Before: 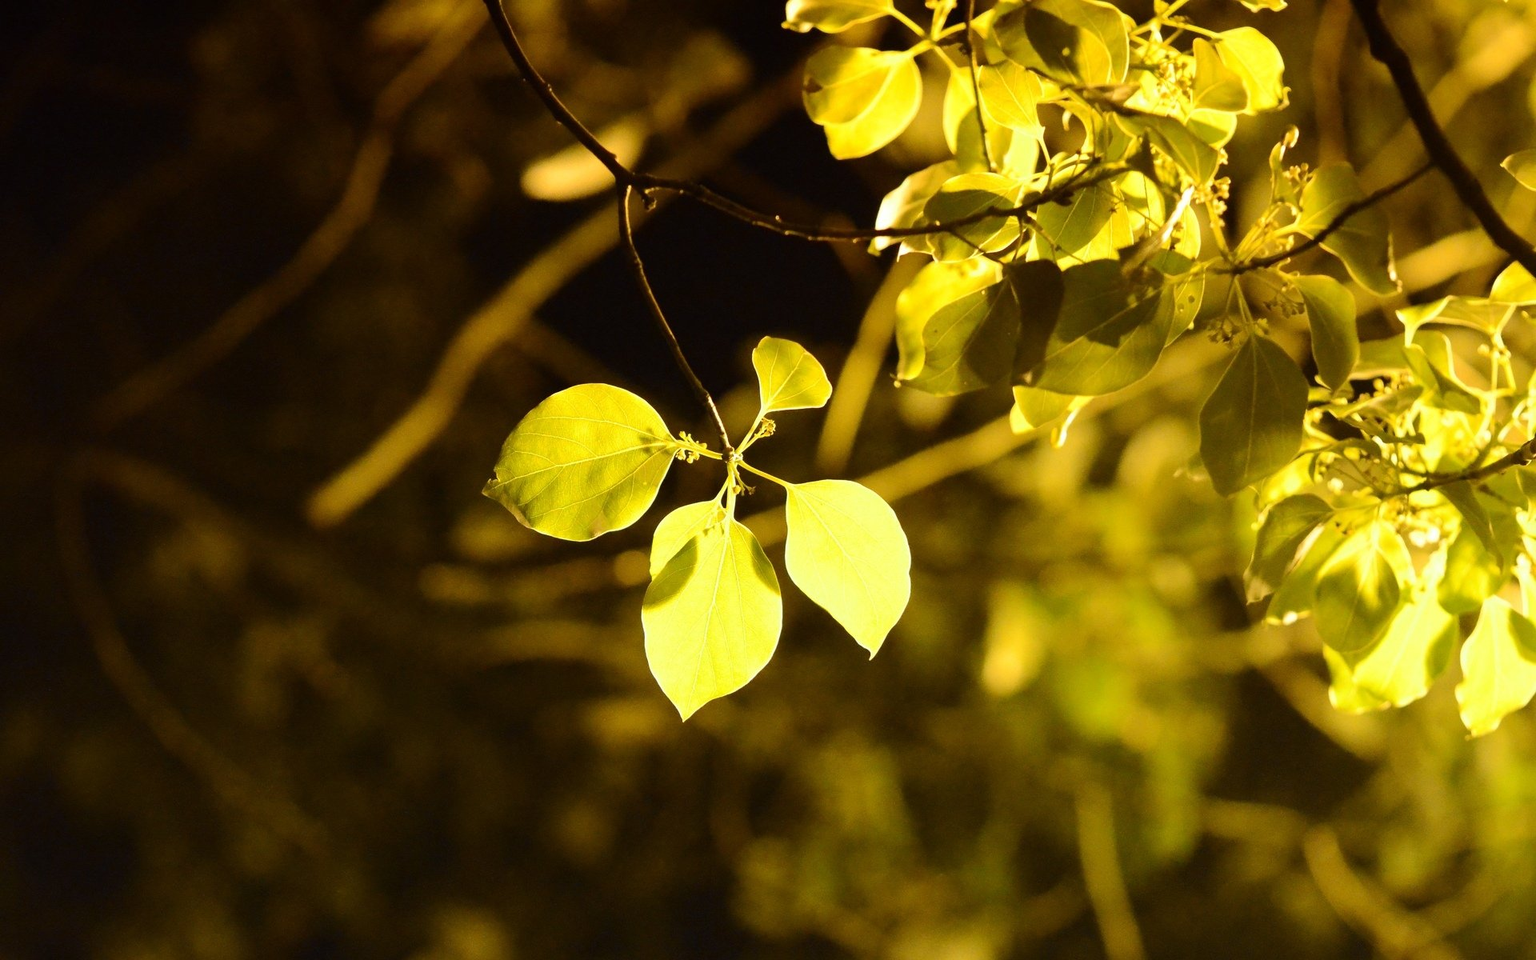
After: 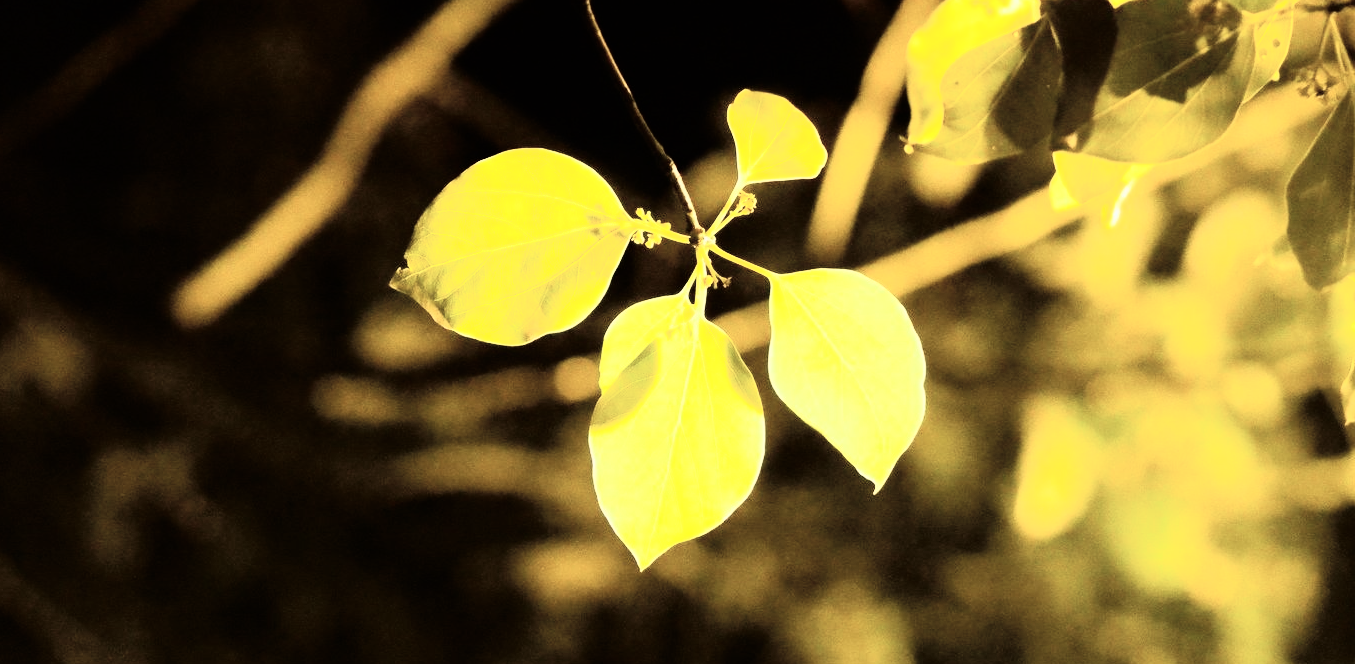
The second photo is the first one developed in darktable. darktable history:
crop: left 11.123%, top 27.61%, right 18.3%, bottom 17.034%
filmic rgb: black relative exposure -8.07 EV, white relative exposure 3 EV, hardness 5.35, contrast 1.25
tone curve: curves: ch0 [(0, 0) (0.003, 0.003) (0.011, 0.012) (0.025, 0.028) (0.044, 0.049) (0.069, 0.091) (0.1, 0.144) (0.136, 0.21) (0.177, 0.277) (0.224, 0.352) (0.277, 0.433) (0.335, 0.523) (0.399, 0.613) (0.468, 0.702) (0.543, 0.79) (0.623, 0.867) (0.709, 0.916) (0.801, 0.946) (0.898, 0.972) (1, 1)], color space Lab, independent channels, preserve colors none
